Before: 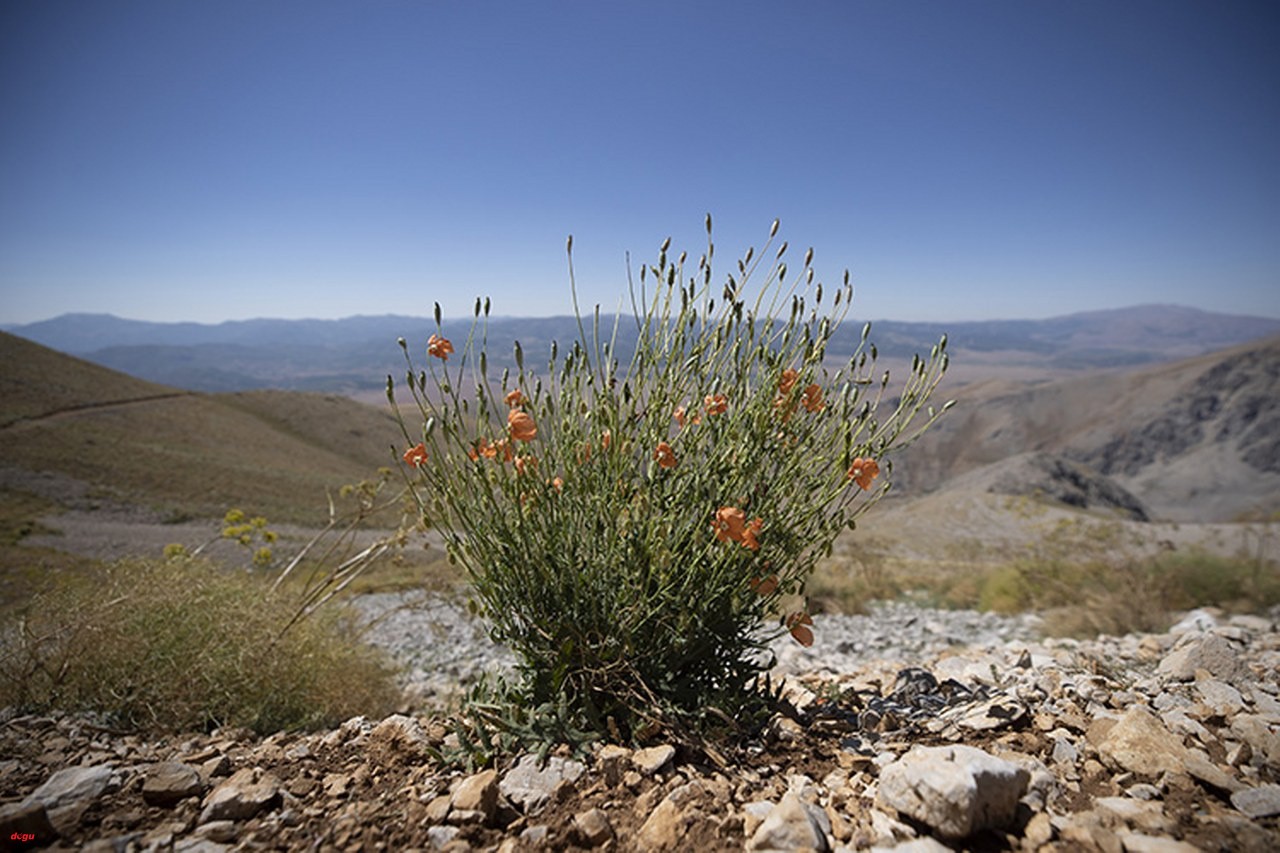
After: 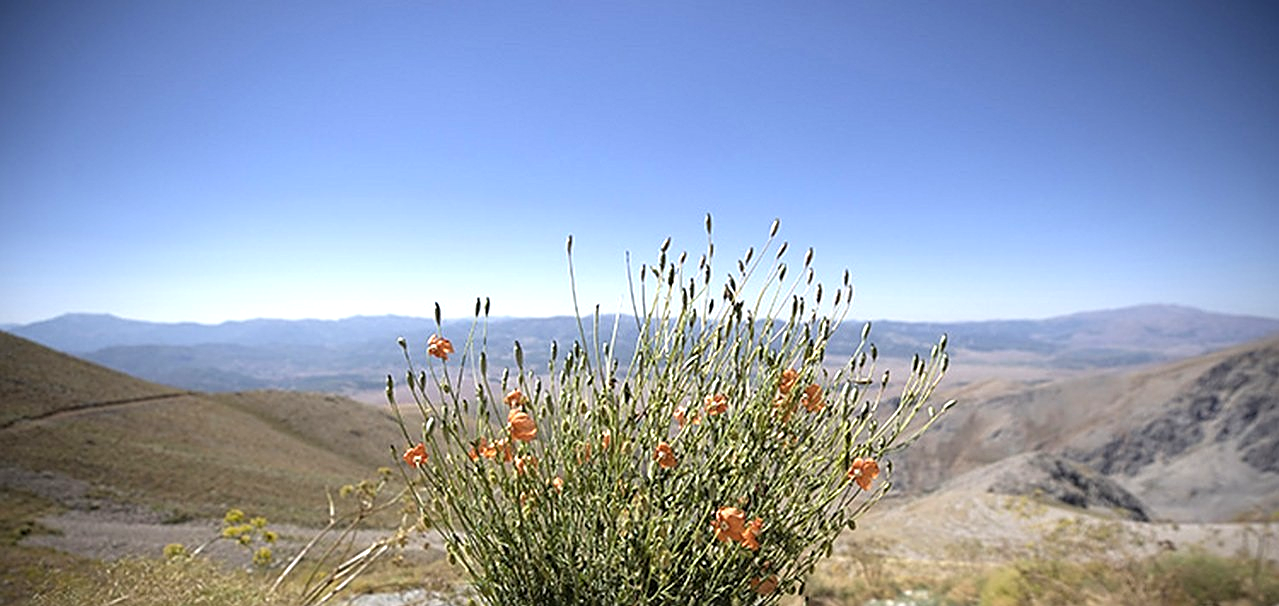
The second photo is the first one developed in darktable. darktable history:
crop: right 0%, bottom 28.879%
tone equalizer: -8 EV -0.422 EV, -7 EV -0.417 EV, -6 EV -0.342 EV, -5 EV -0.253 EV, -3 EV 0.202 EV, -2 EV 0.333 EV, -1 EV 0.404 EV, +0 EV 0.392 EV
sharpen: on, module defaults
exposure: black level correction 0.001, exposure 0.5 EV, compensate exposure bias true, compensate highlight preservation false
